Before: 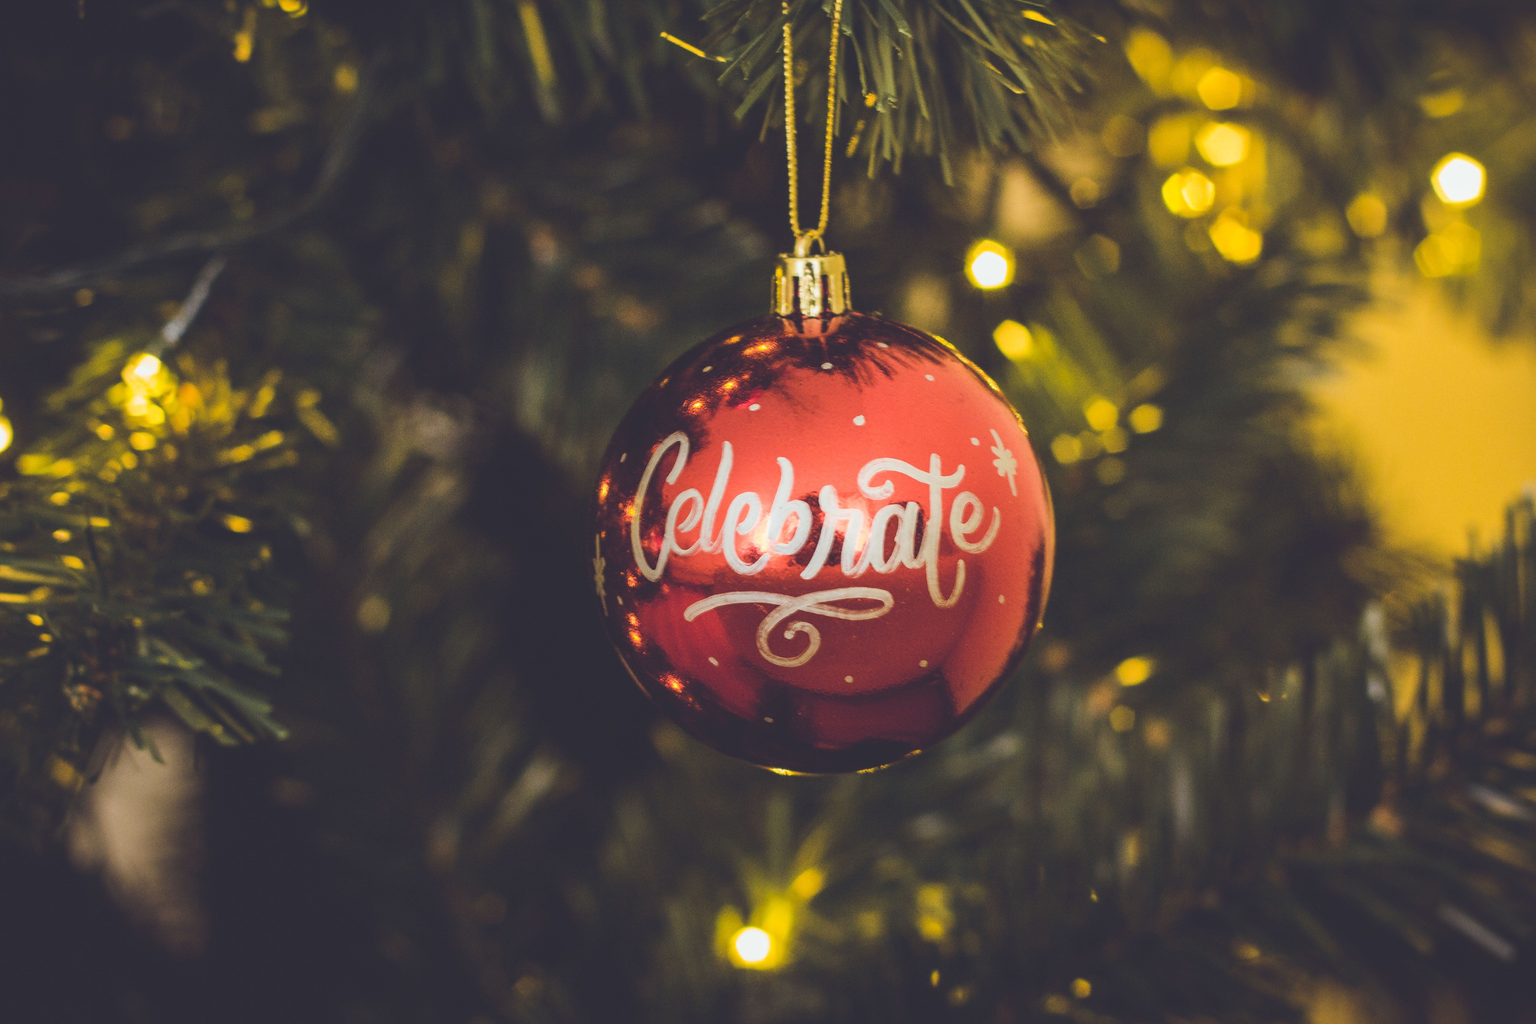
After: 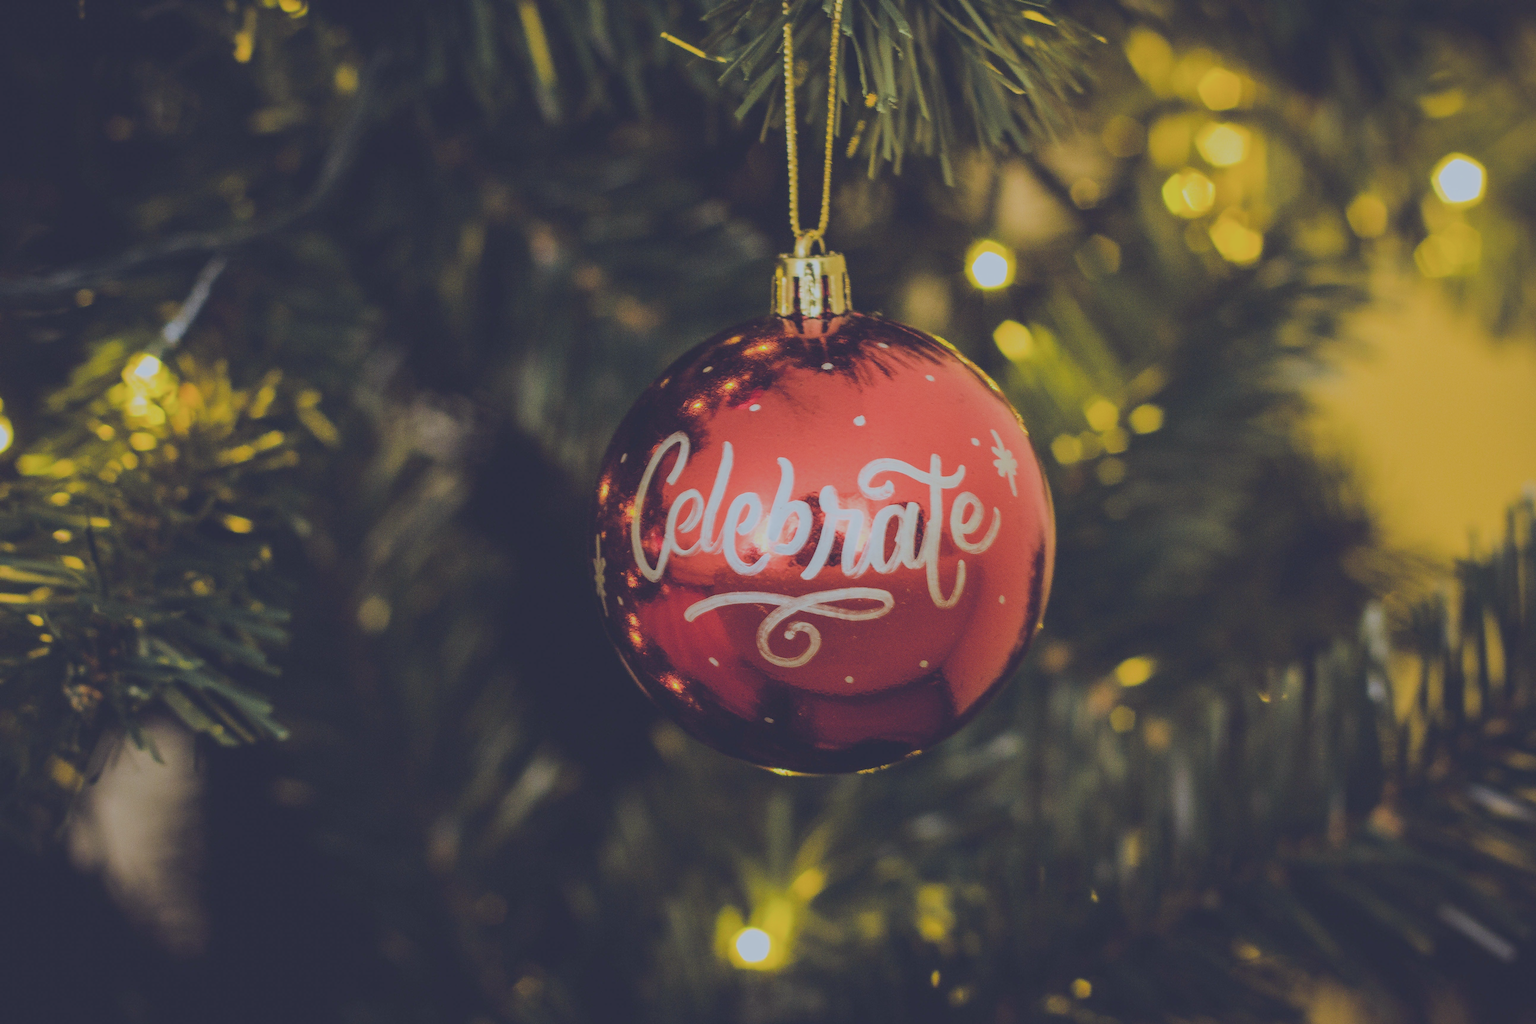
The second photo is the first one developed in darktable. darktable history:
color calibration: x 0.37, y 0.382, temperature 4319.74 K
filmic rgb: black relative exposure -8.87 EV, white relative exposure 4.99 EV, target black luminance 0%, hardness 3.79, latitude 66.43%, contrast 0.817, highlights saturation mix 10.92%, shadows ↔ highlights balance 20.51%
